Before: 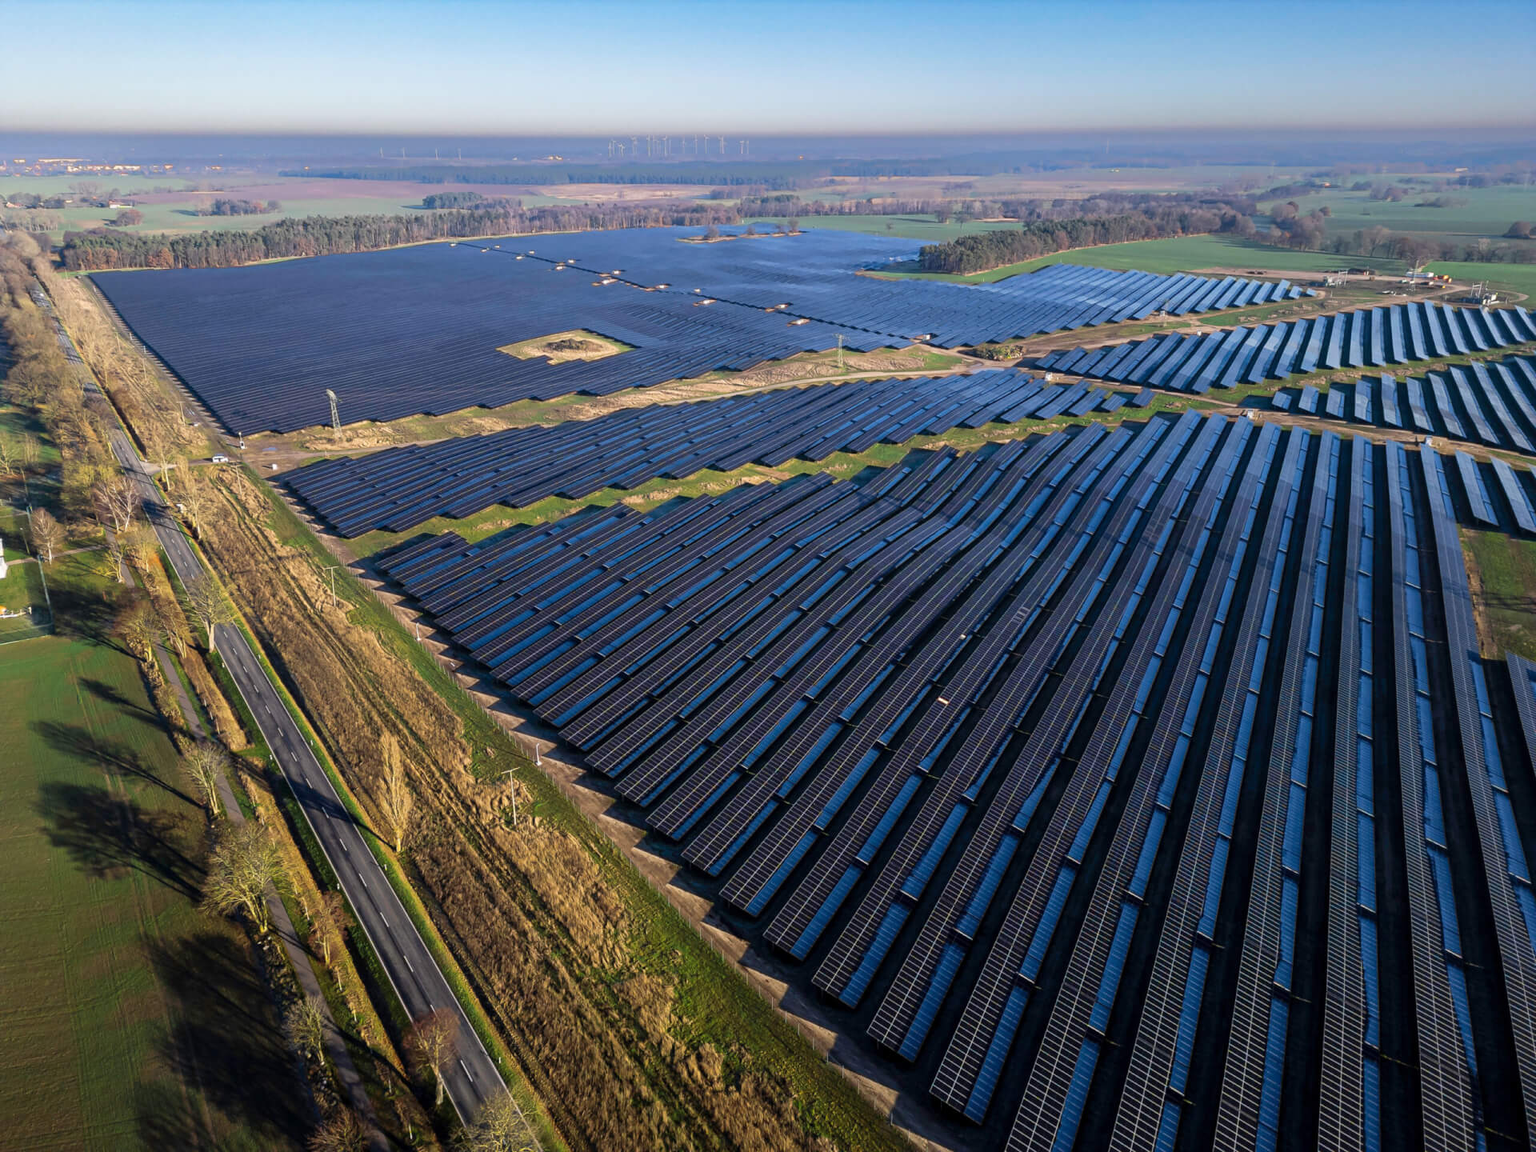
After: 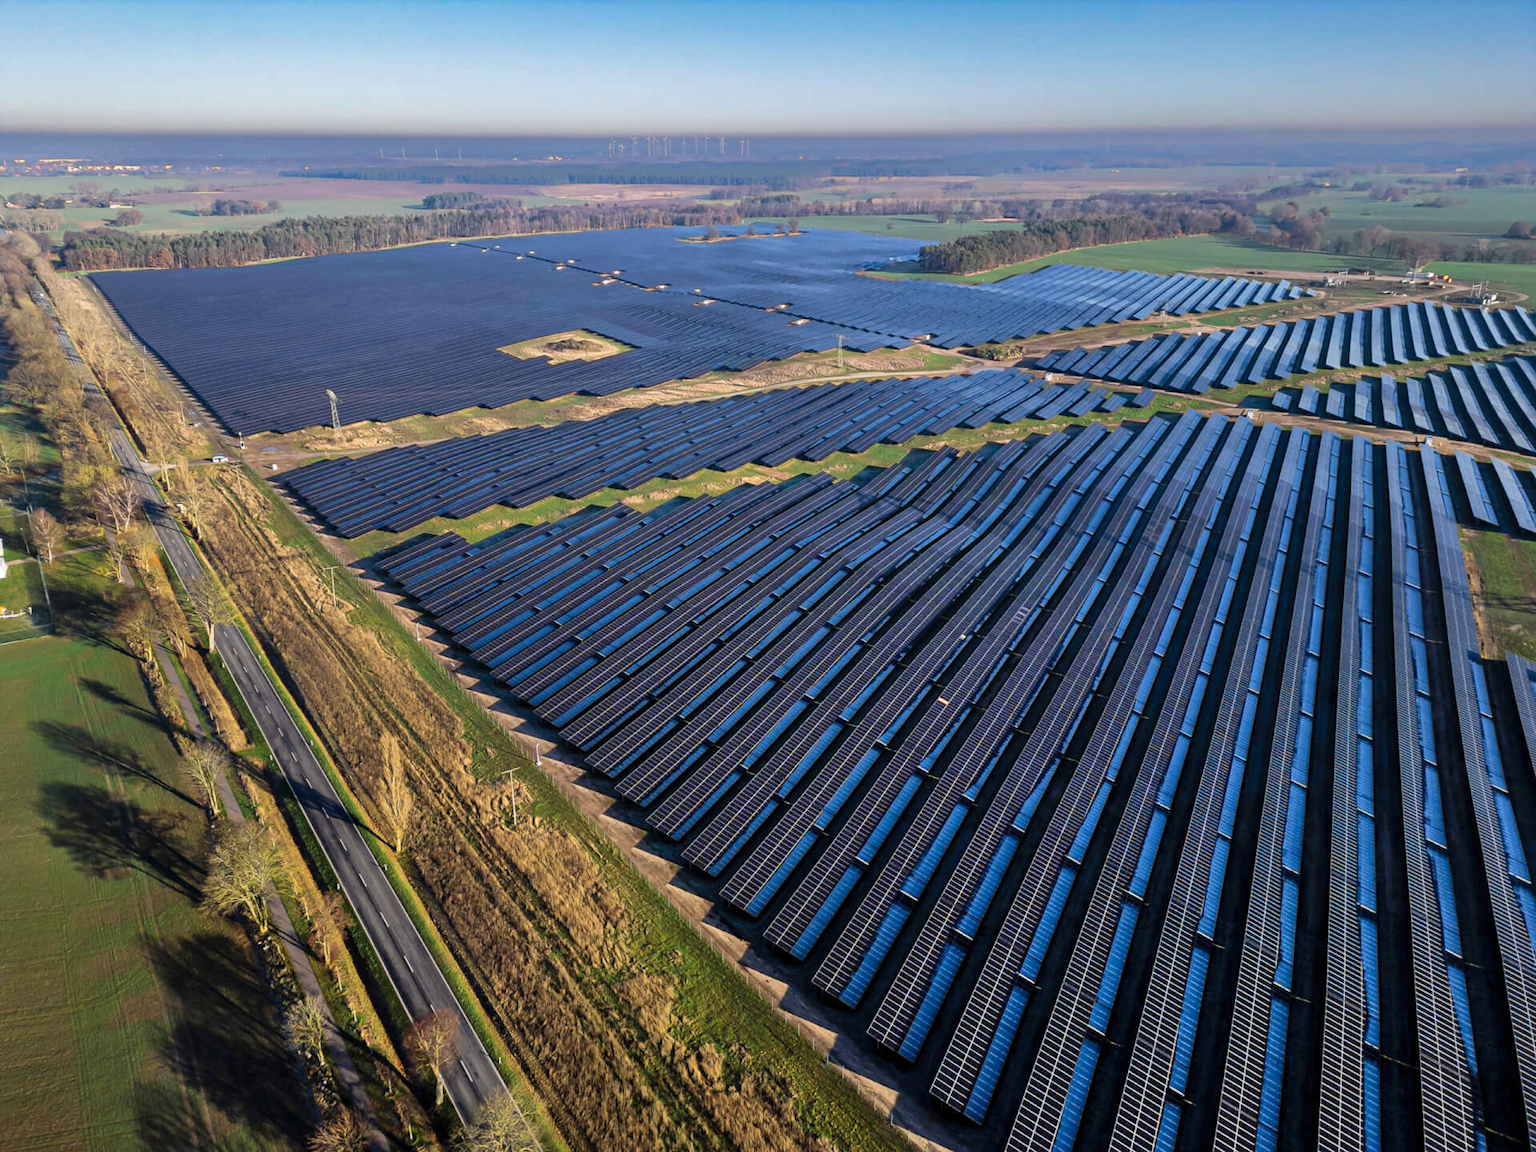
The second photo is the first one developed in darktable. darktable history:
shadows and highlights: highlights color adjustment 89.65%, low approximation 0.01, soften with gaussian
